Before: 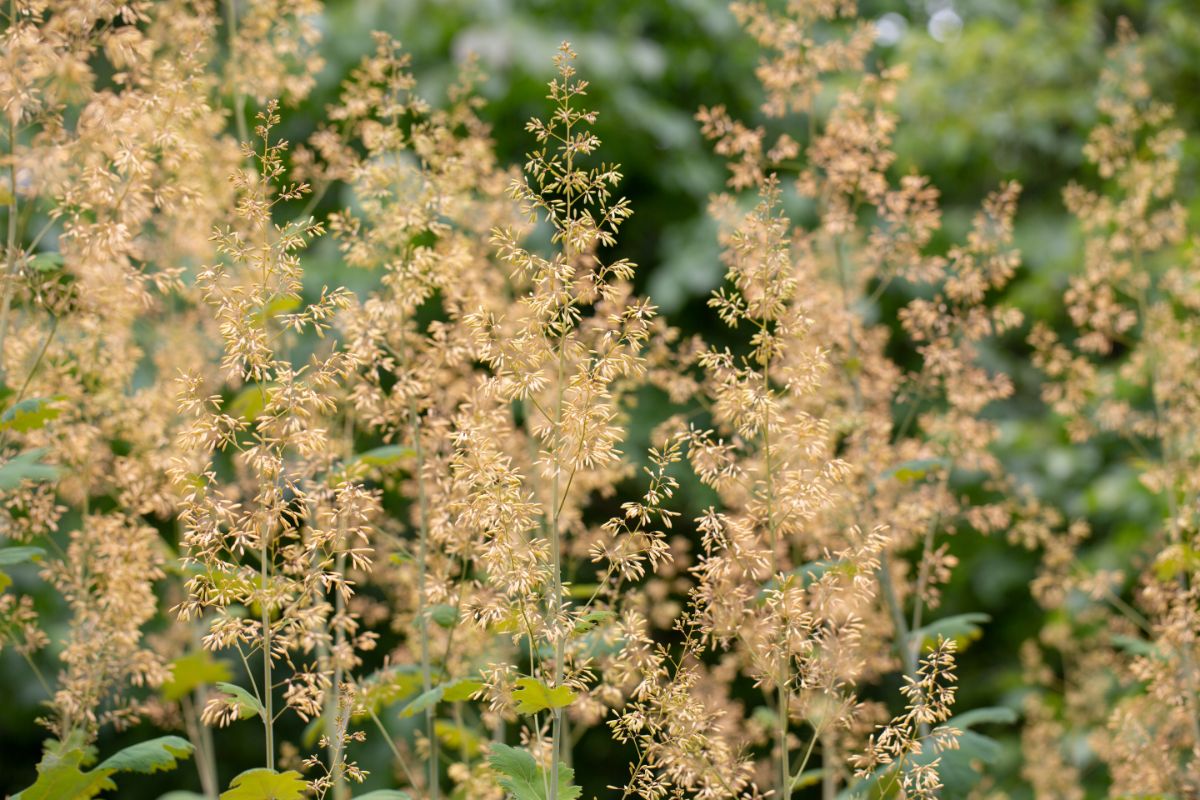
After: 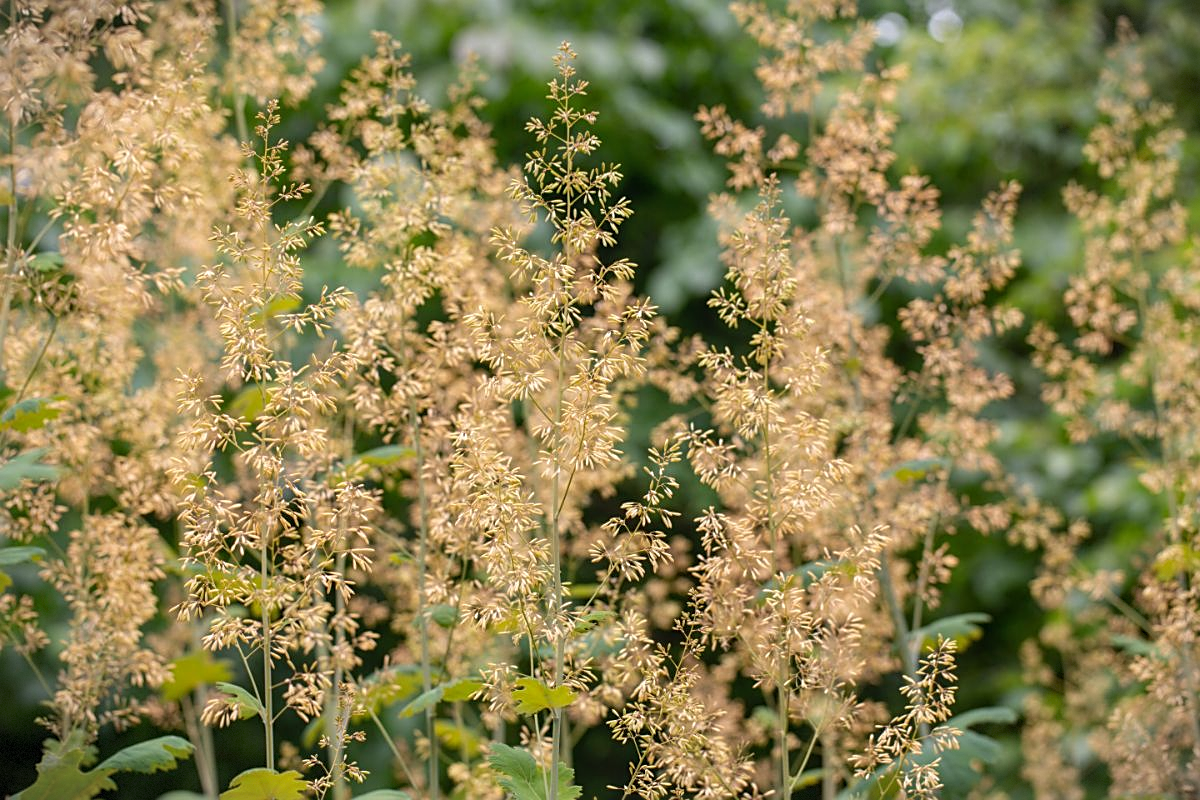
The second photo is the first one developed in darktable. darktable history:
local contrast: detail 110%
sharpen: on, module defaults
vignetting: fall-off start 100%, brightness -0.406, saturation -0.3, width/height ratio 1.324, dithering 8-bit output, unbound false
